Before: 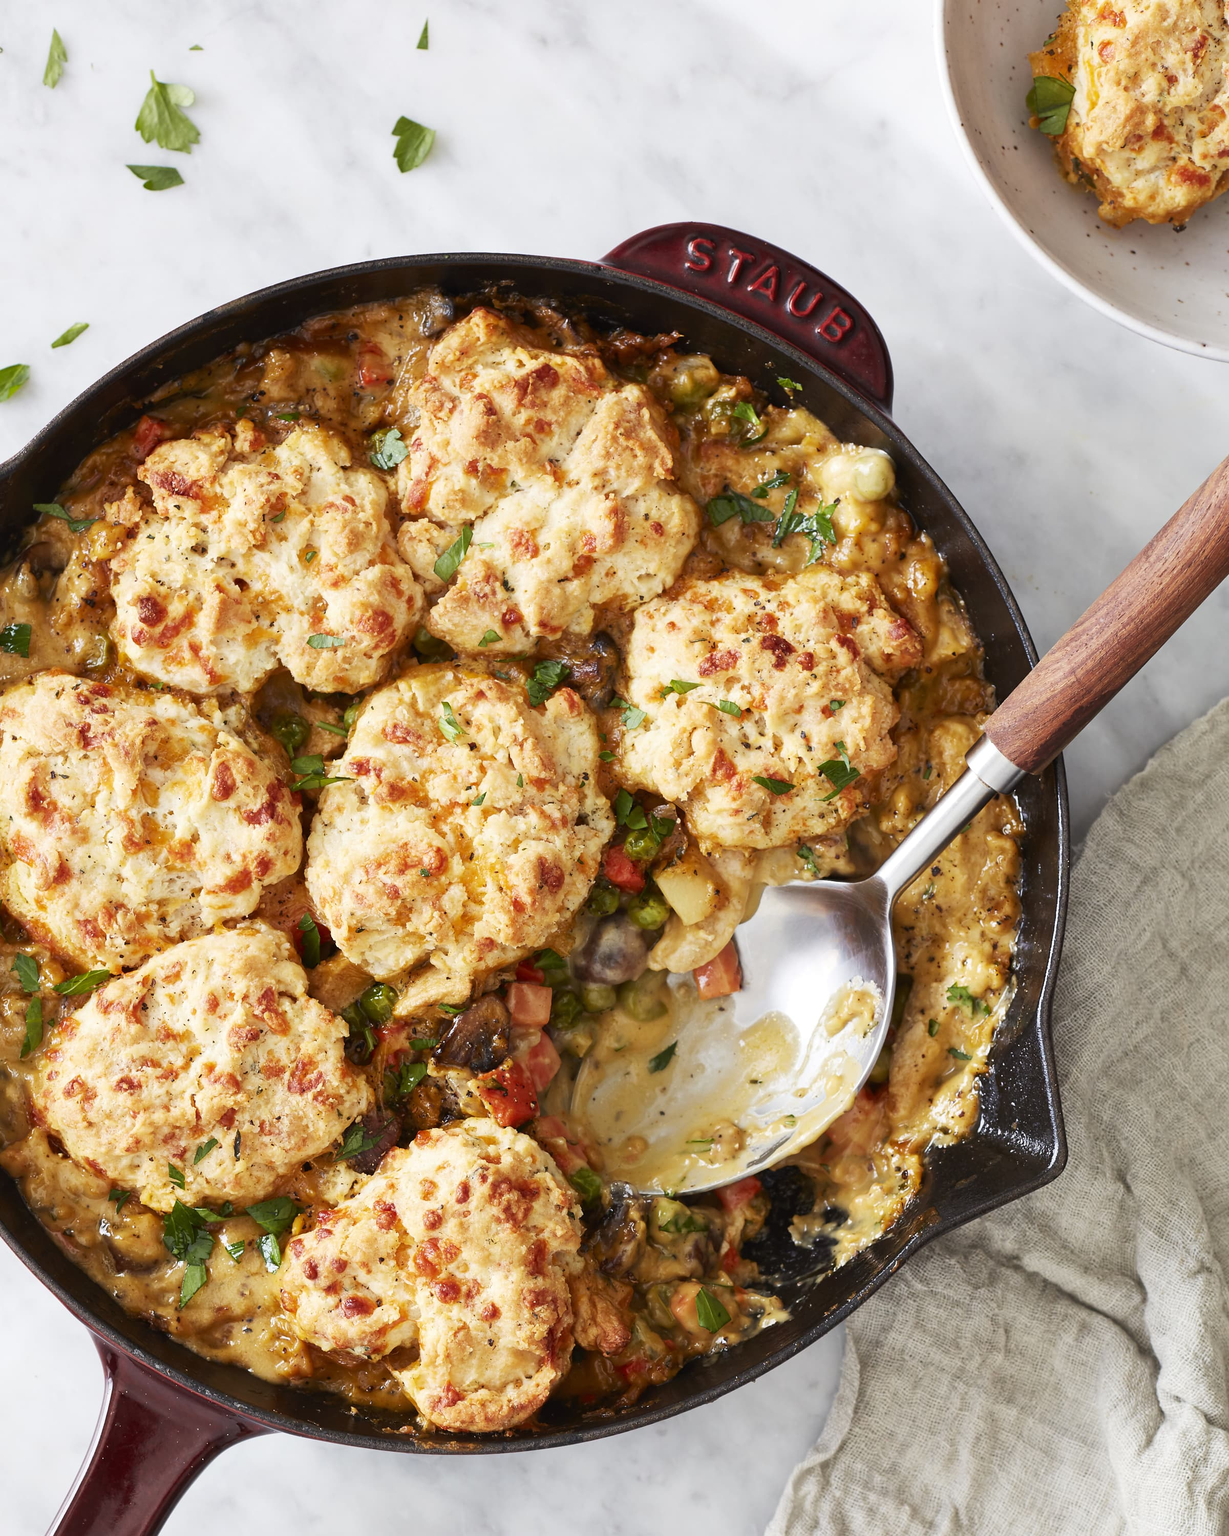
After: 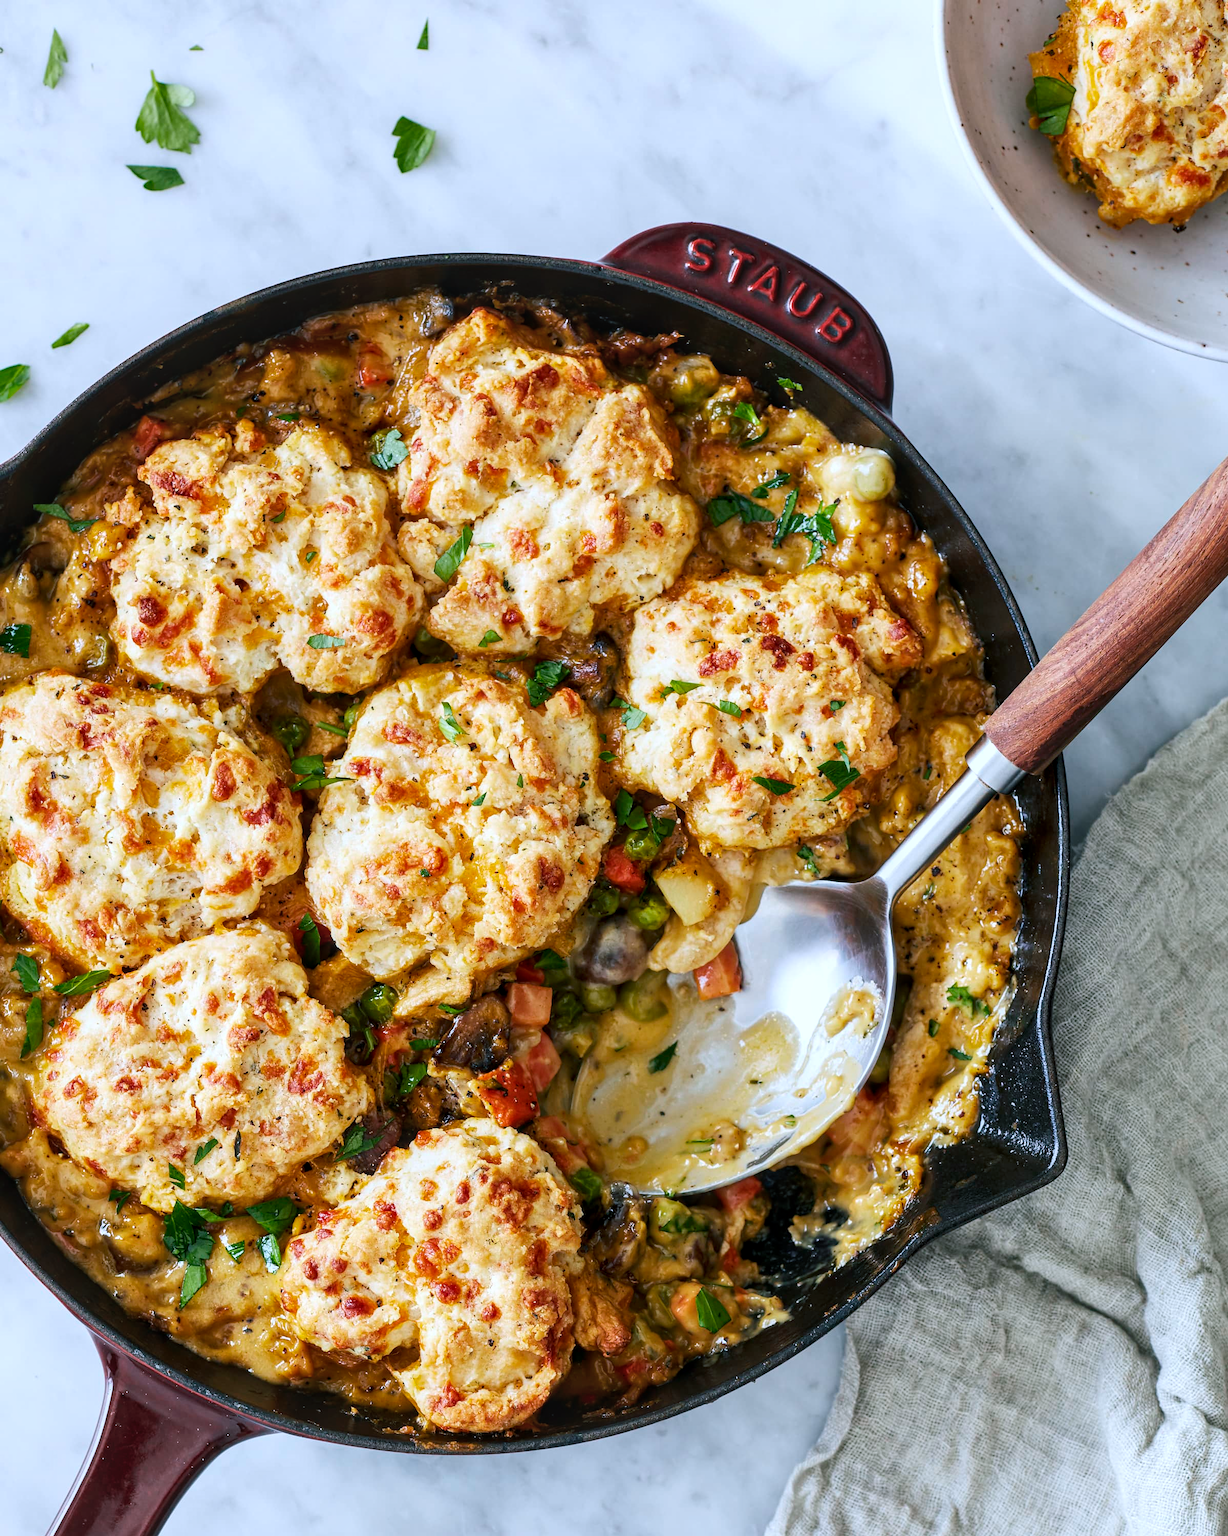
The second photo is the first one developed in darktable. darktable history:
color balance rgb: shadows lift › luminance -7.388%, shadows lift › chroma 2.436%, shadows lift › hue 165.93°, power › luminance -7.529%, power › chroma 1.111%, power › hue 217.51°, perceptual saturation grading › global saturation 19.607%, global vibrance 9.545%
local contrast: on, module defaults
color calibration: gray › normalize channels true, x 0.366, y 0.379, temperature 4395.76 K, gamut compression 0.019
